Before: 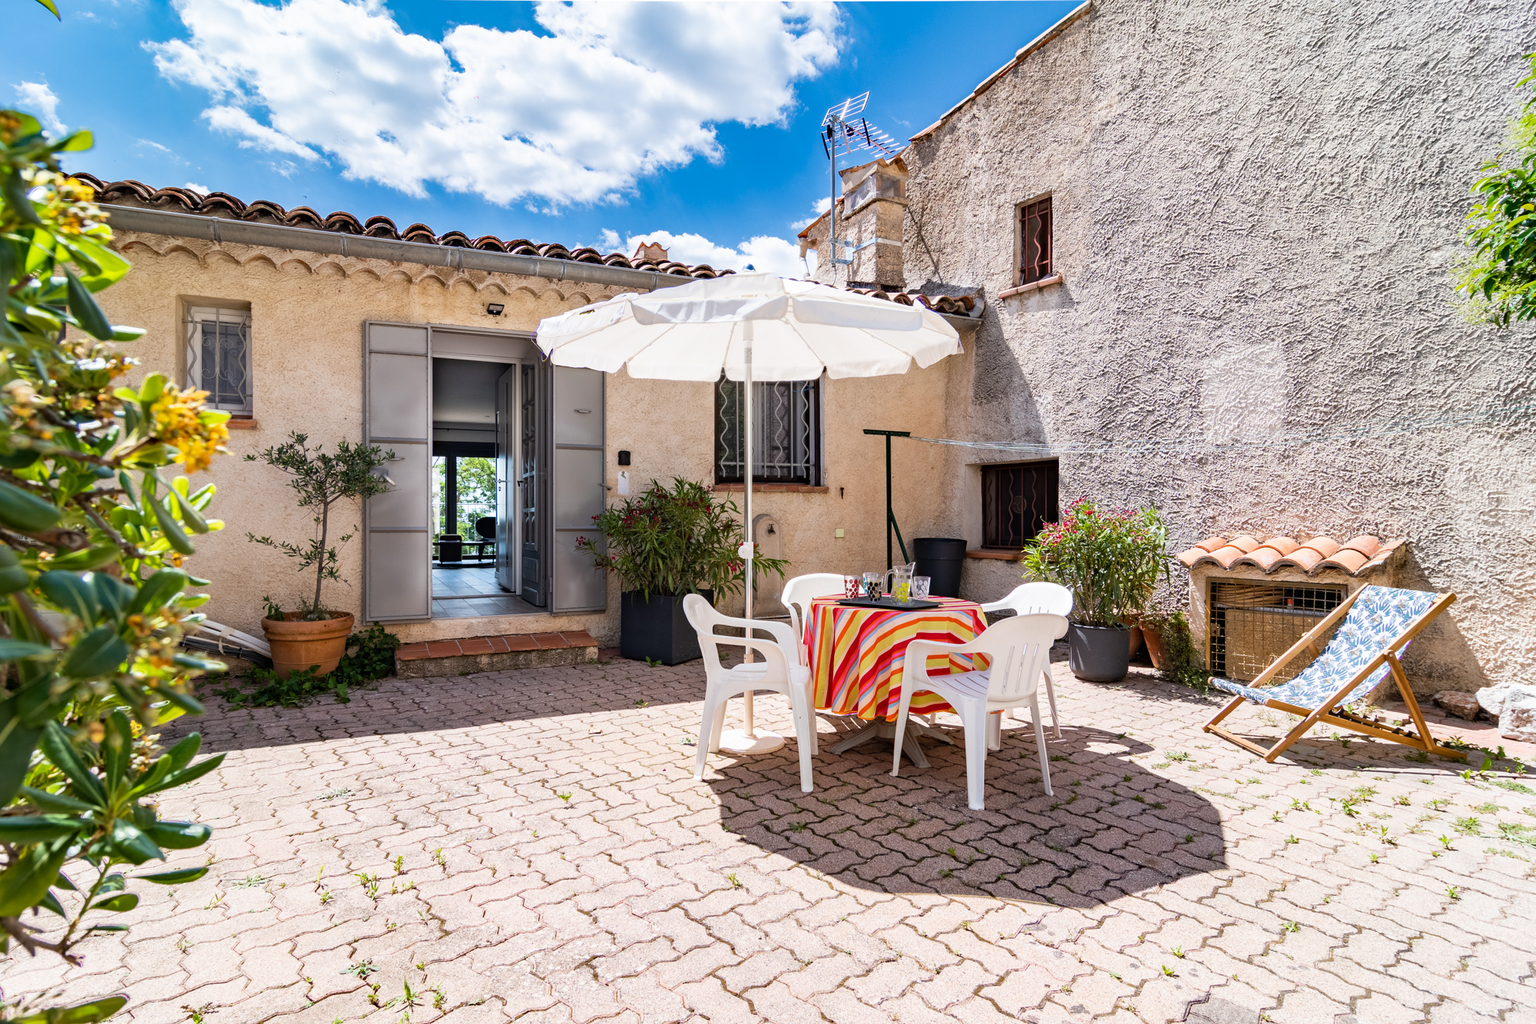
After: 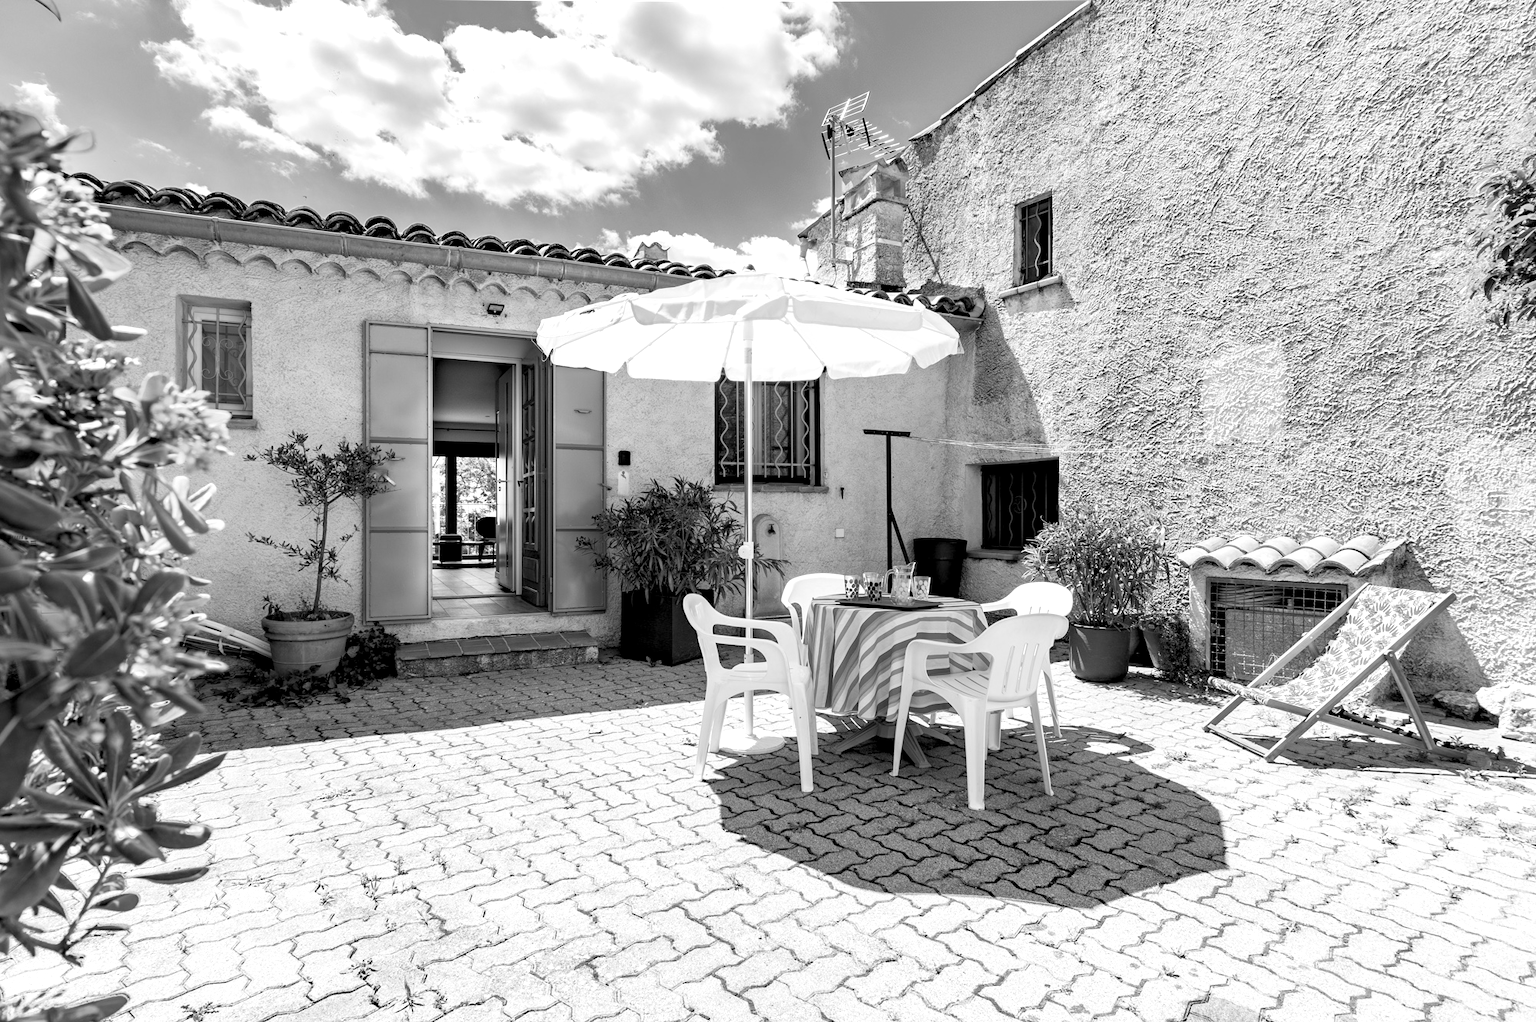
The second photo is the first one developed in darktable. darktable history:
crop: bottom 0.071%
rgb levels: levels [[0.01, 0.419, 0.839], [0, 0.5, 1], [0, 0.5, 1]]
monochrome: on, module defaults
color correction: highlights a* 11.96, highlights b* 11.58
